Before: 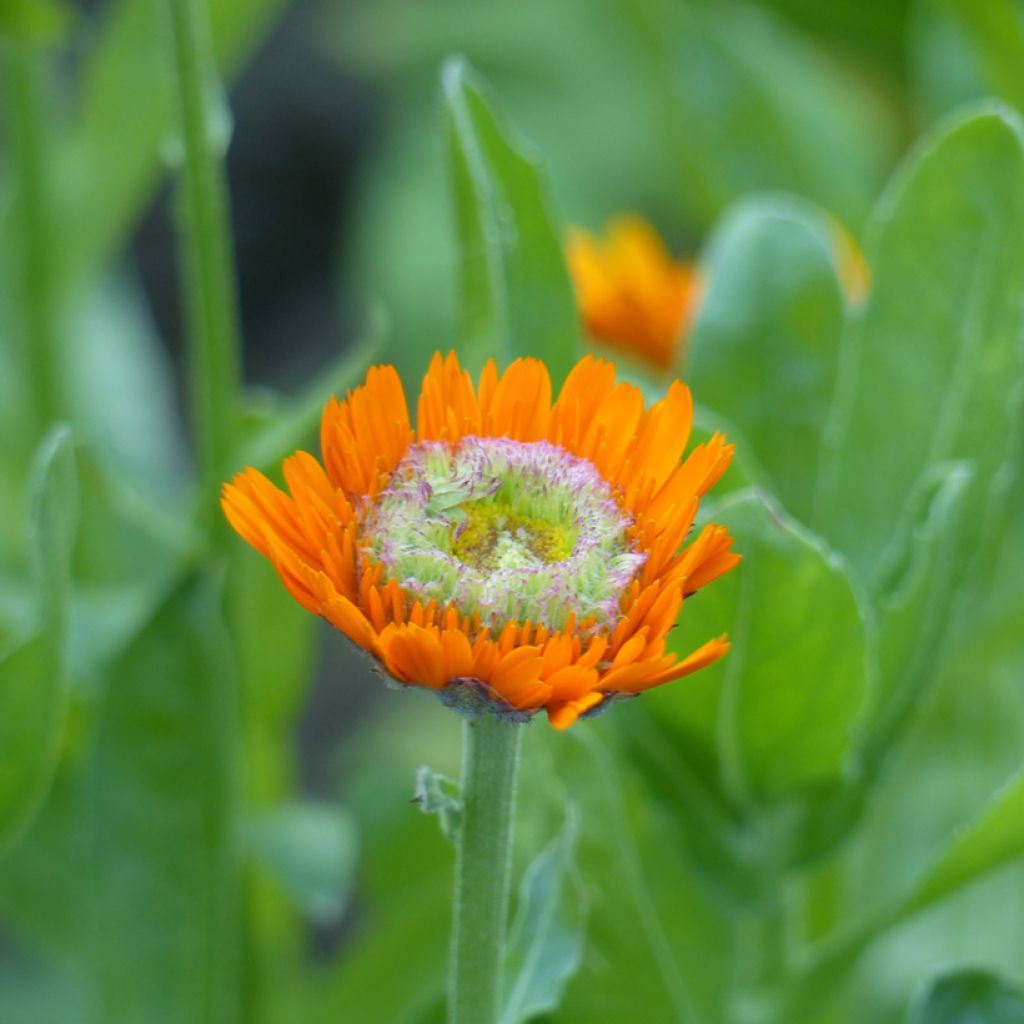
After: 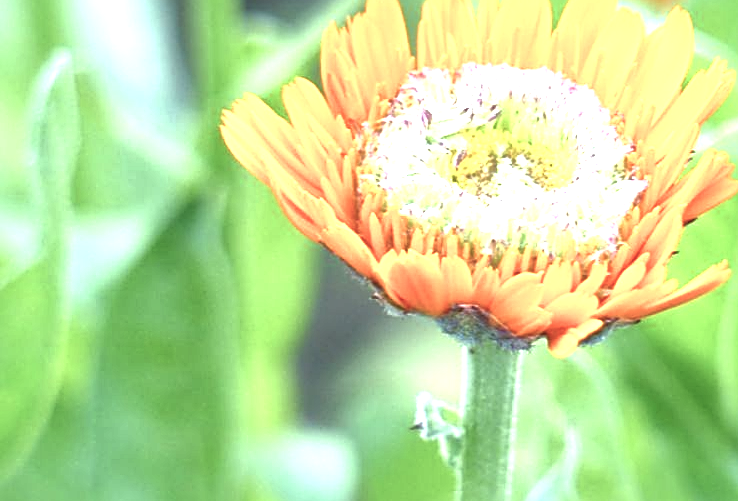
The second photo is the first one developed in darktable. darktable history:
color balance rgb: linear chroma grading › global chroma 9.102%, perceptual saturation grading › global saturation -32.264%
crop: top 36.514%, right 27.925%, bottom 14.488%
local contrast: mode bilateral grid, contrast 20, coarseness 50, detail 171%, midtone range 0.2
sharpen: radius 2.533, amount 0.623
exposure: black level correction 0, exposure 1.692 EV, compensate highlight preservation false
